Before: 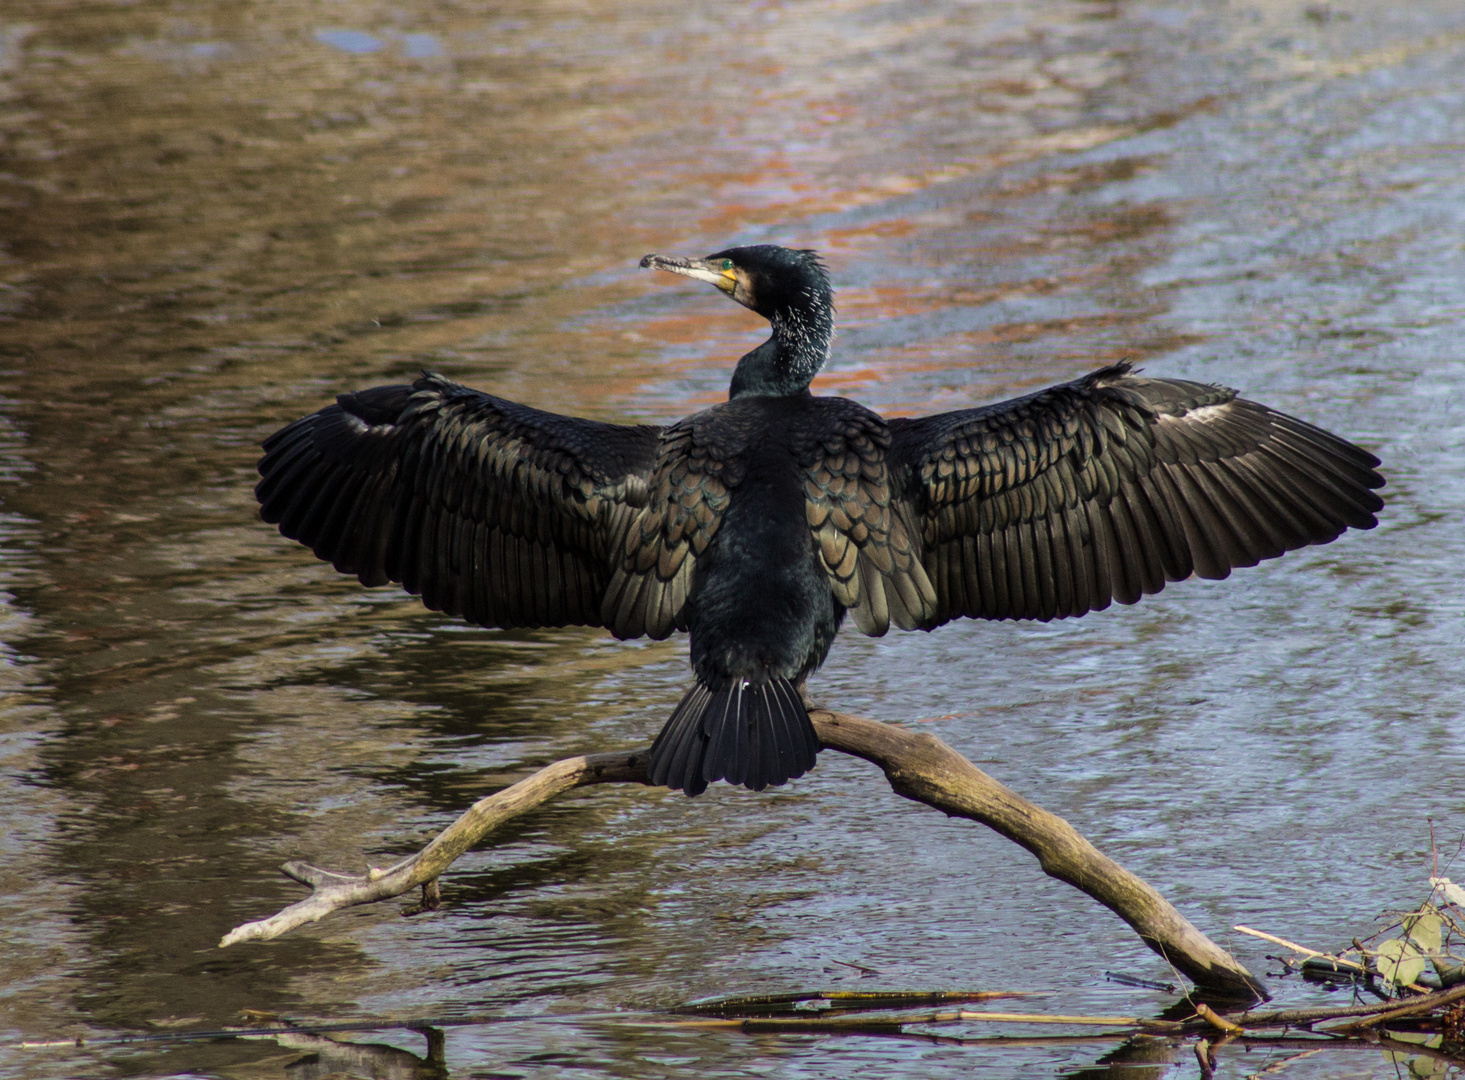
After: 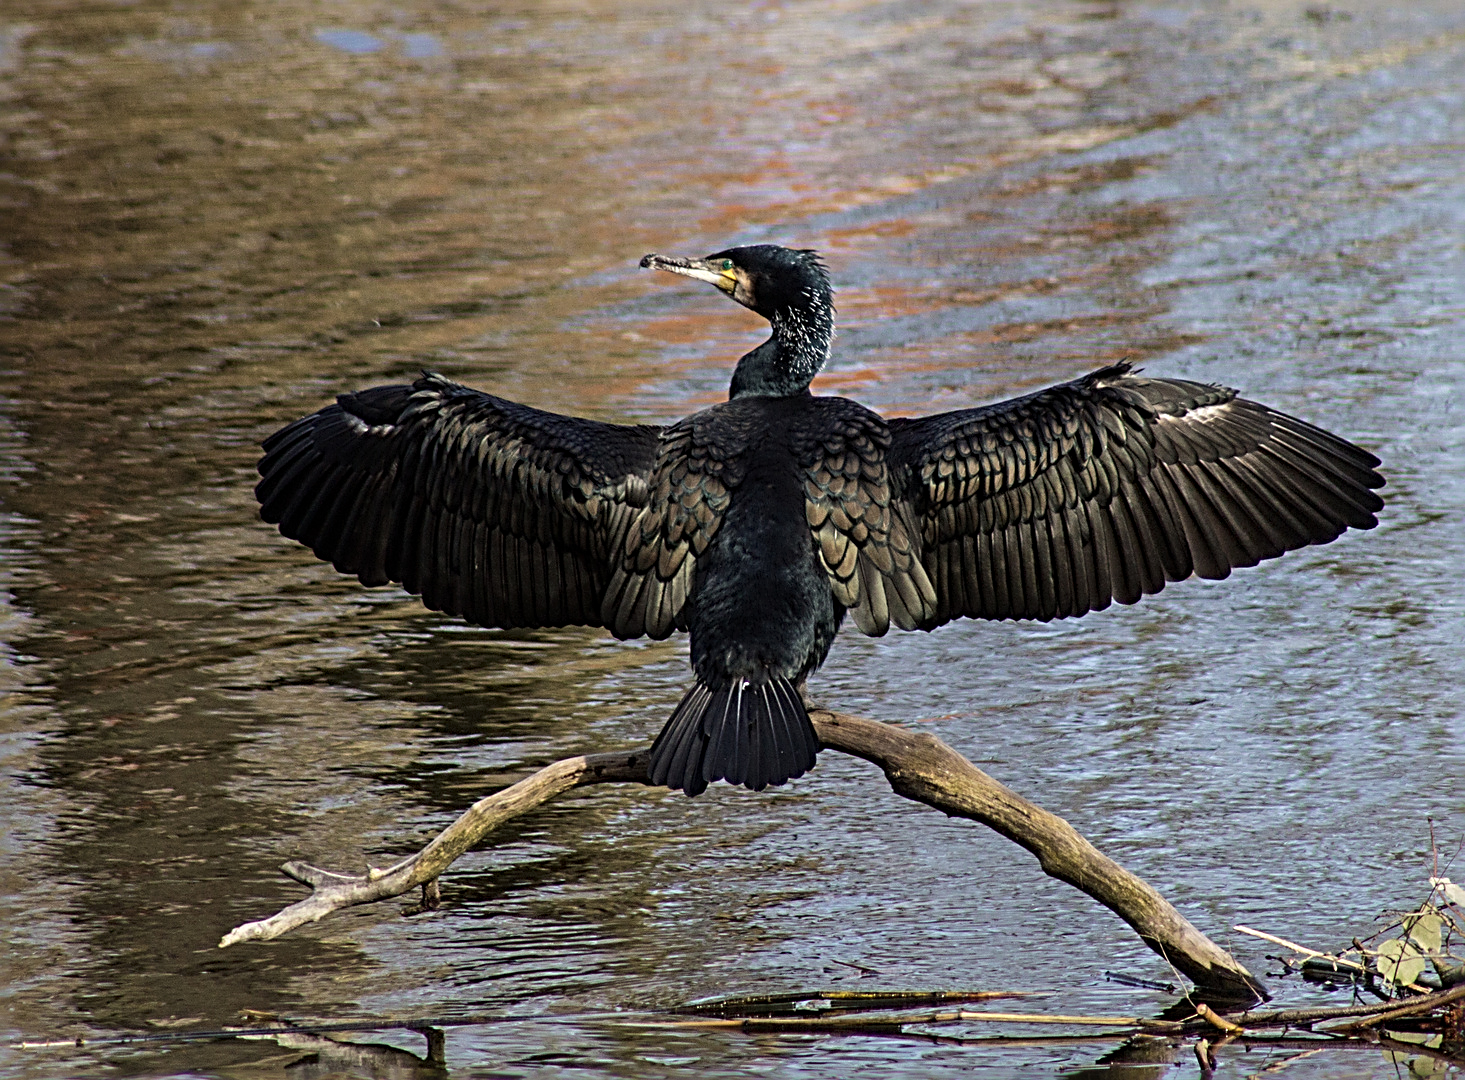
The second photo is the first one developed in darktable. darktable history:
sharpen: radius 3.651, amount 0.93
